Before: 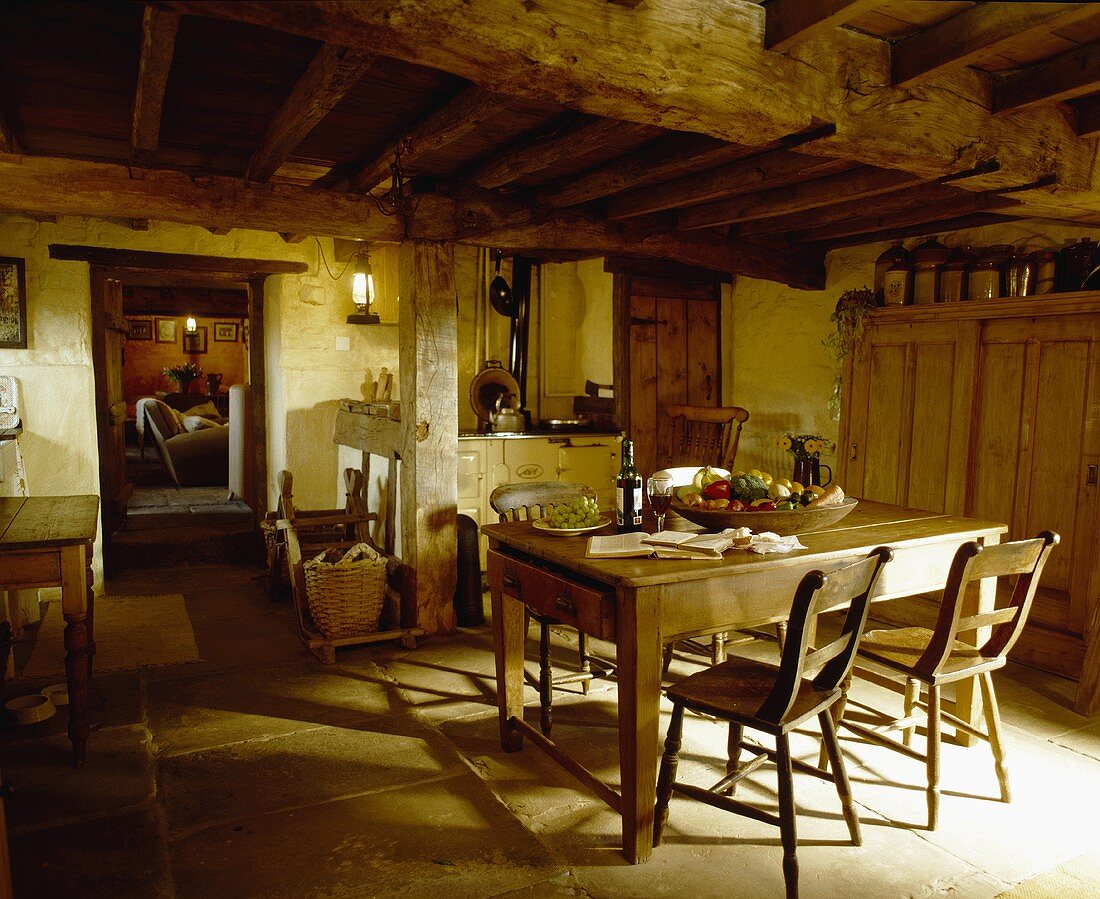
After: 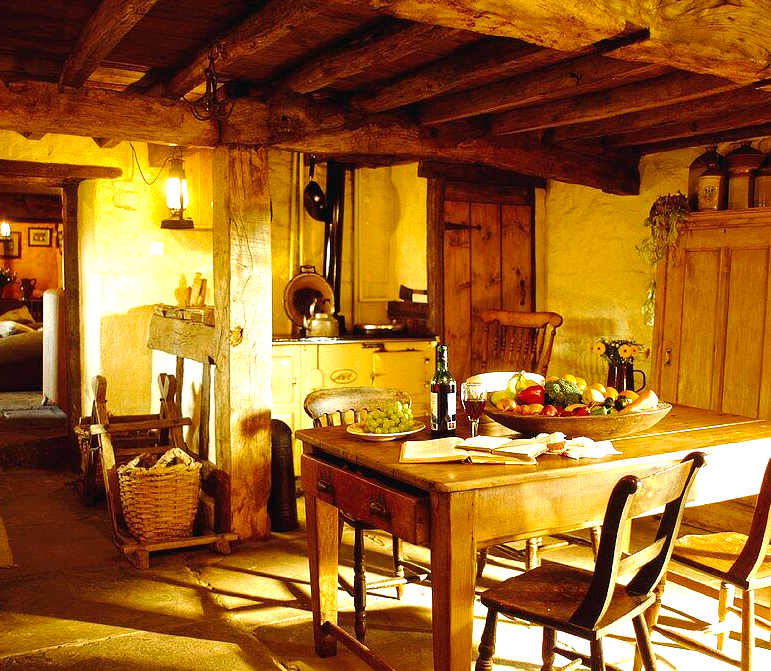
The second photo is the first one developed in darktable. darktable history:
exposure: black level correction 0, exposure 1.445 EV, compensate exposure bias true, compensate highlight preservation false
crop and rotate: left 16.954%, top 10.783%, right 12.906%, bottom 14.491%
